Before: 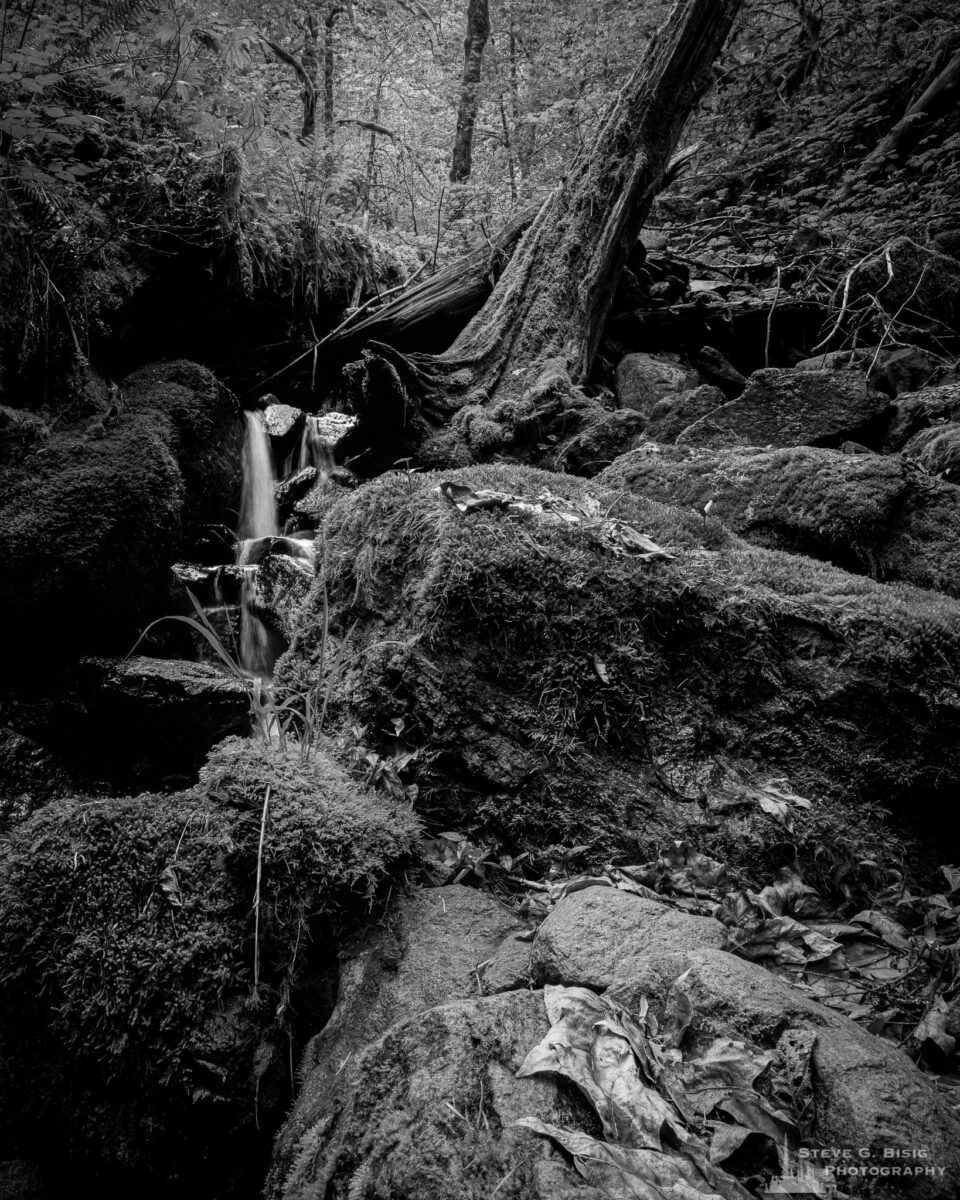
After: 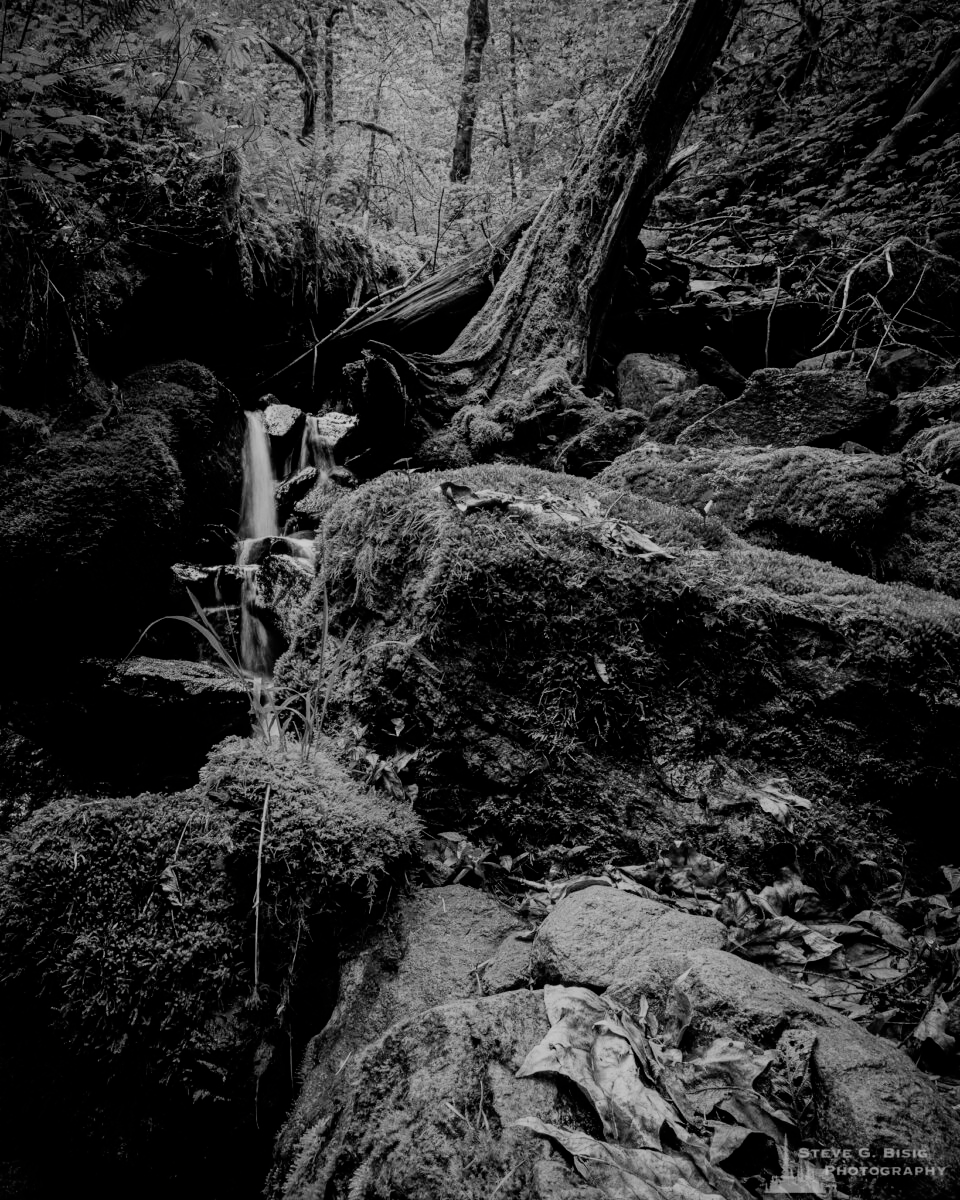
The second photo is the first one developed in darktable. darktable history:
filmic rgb: black relative exposure -6.98 EV, white relative exposure 5.63 EV, hardness 2.86
color zones: curves: ch0 [(0, 0.613) (0.01, 0.613) (0.245, 0.448) (0.498, 0.529) (0.642, 0.665) (0.879, 0.777) (0.99, 0.613)]; ch1 [(0, 0.035) (0.121, 0.189) (0.259, 0.197) (0.415, 0.061) (0.589, 0.022) (0.732, 0.022) (0.857, 0.026) (0.991, 0.053)]
